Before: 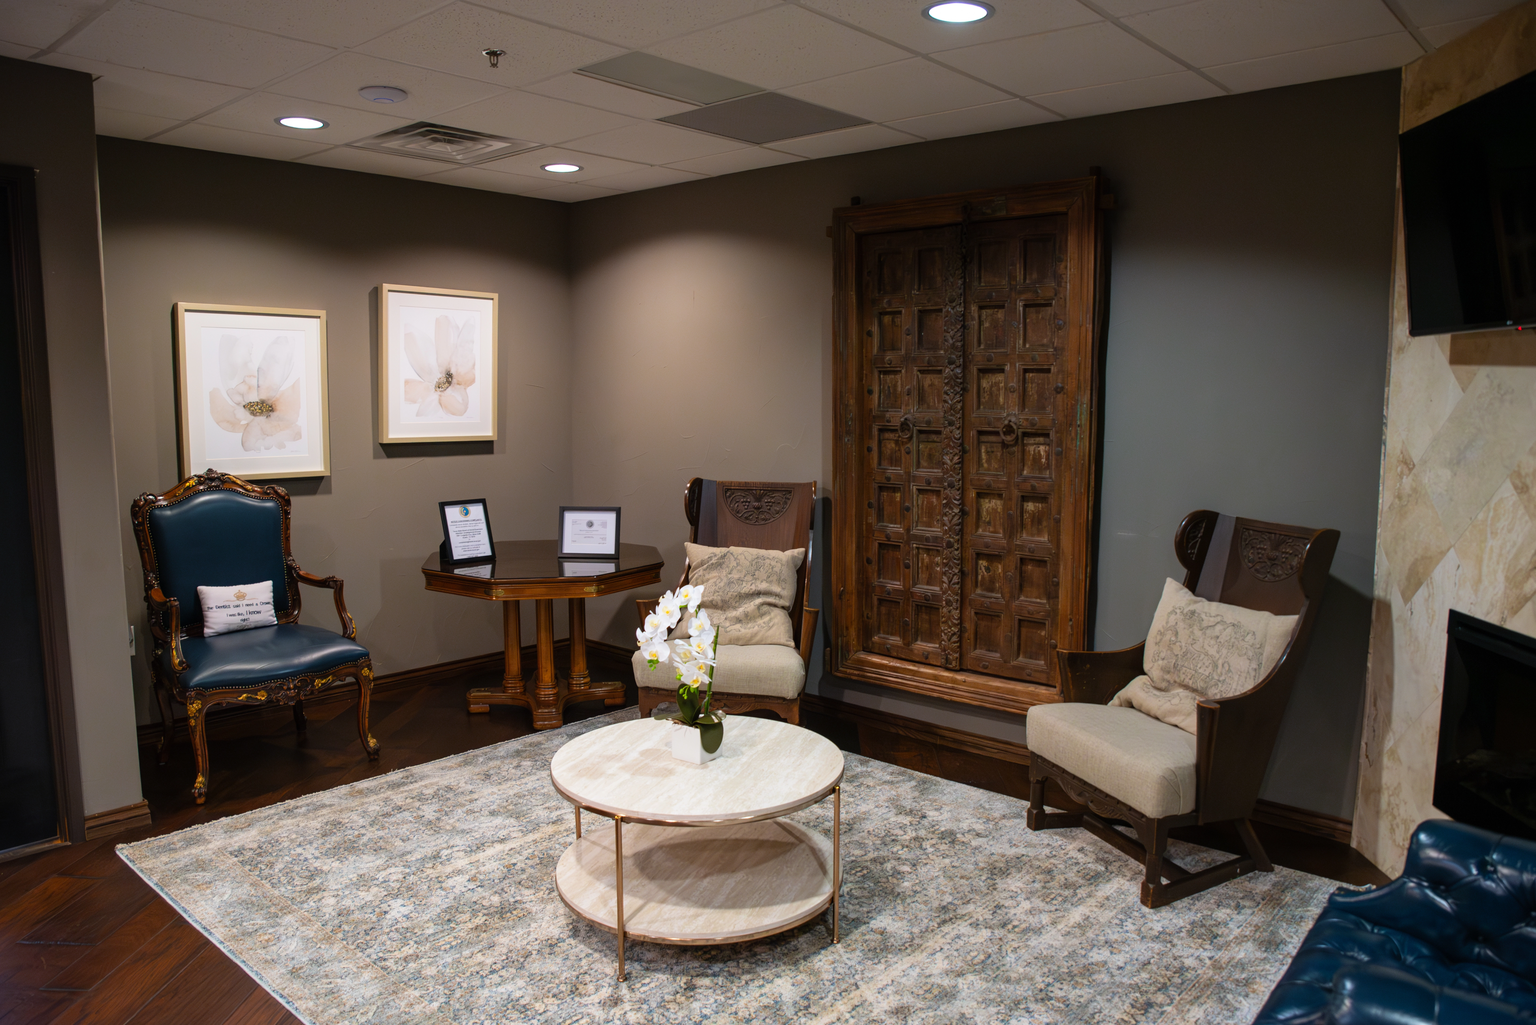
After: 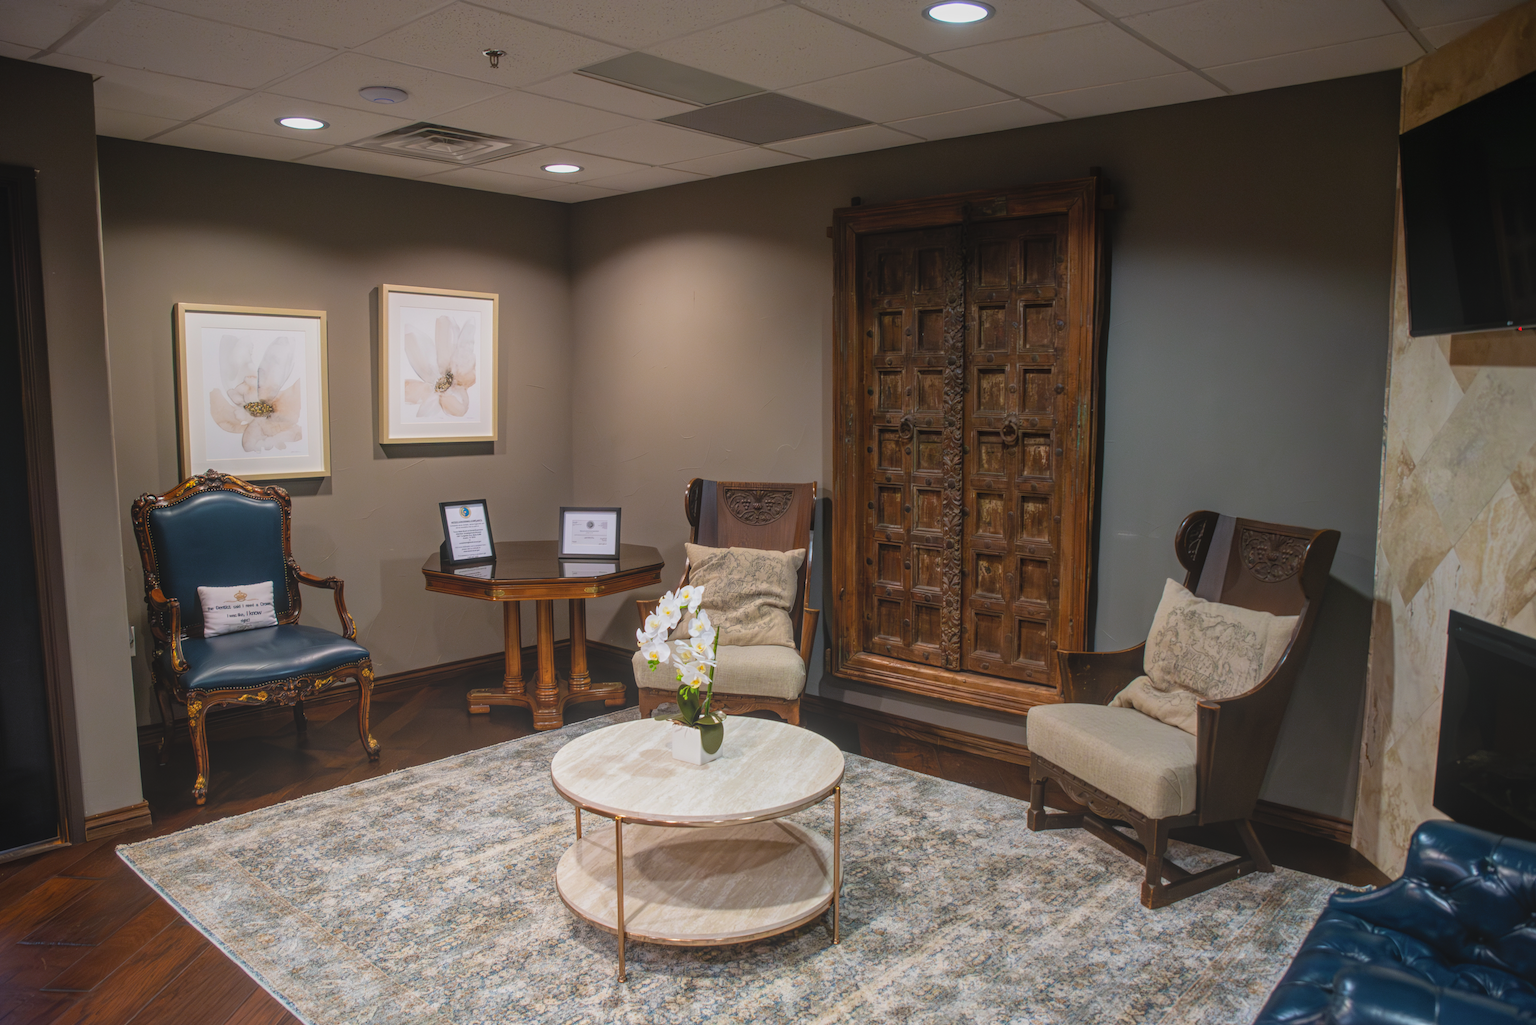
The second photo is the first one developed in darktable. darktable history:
local contrast: highlights 71%, shadows 20%, midtone range 0.193
